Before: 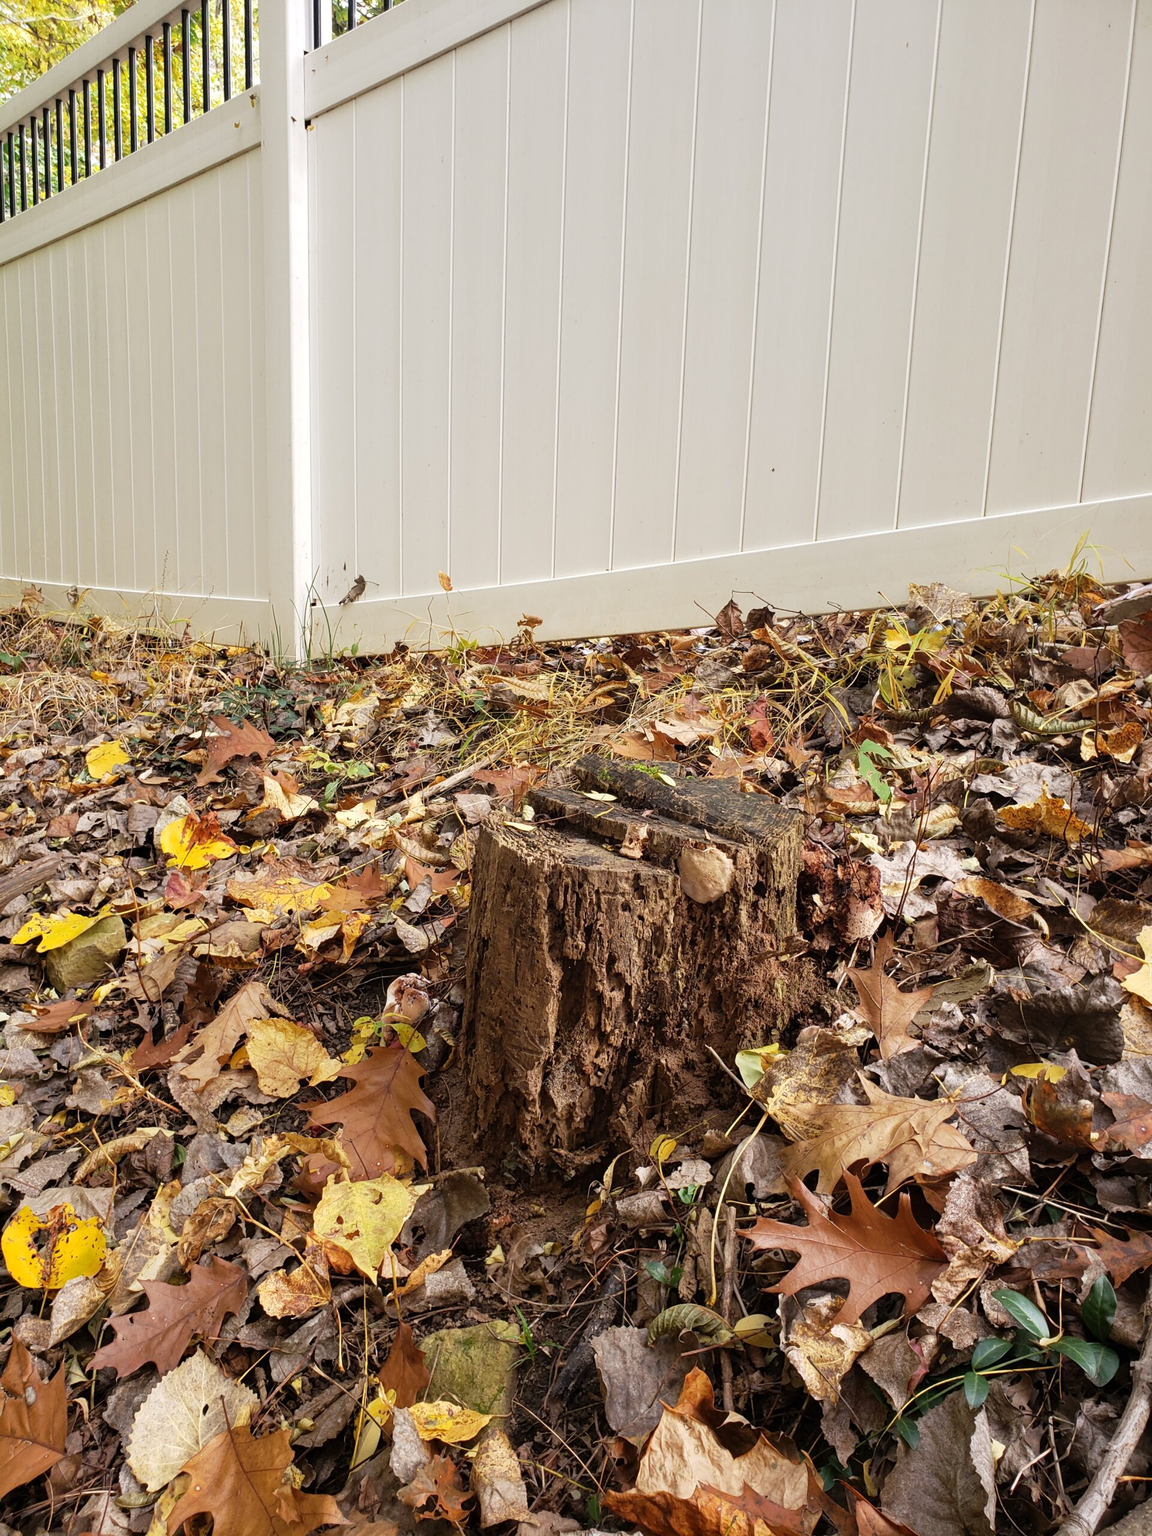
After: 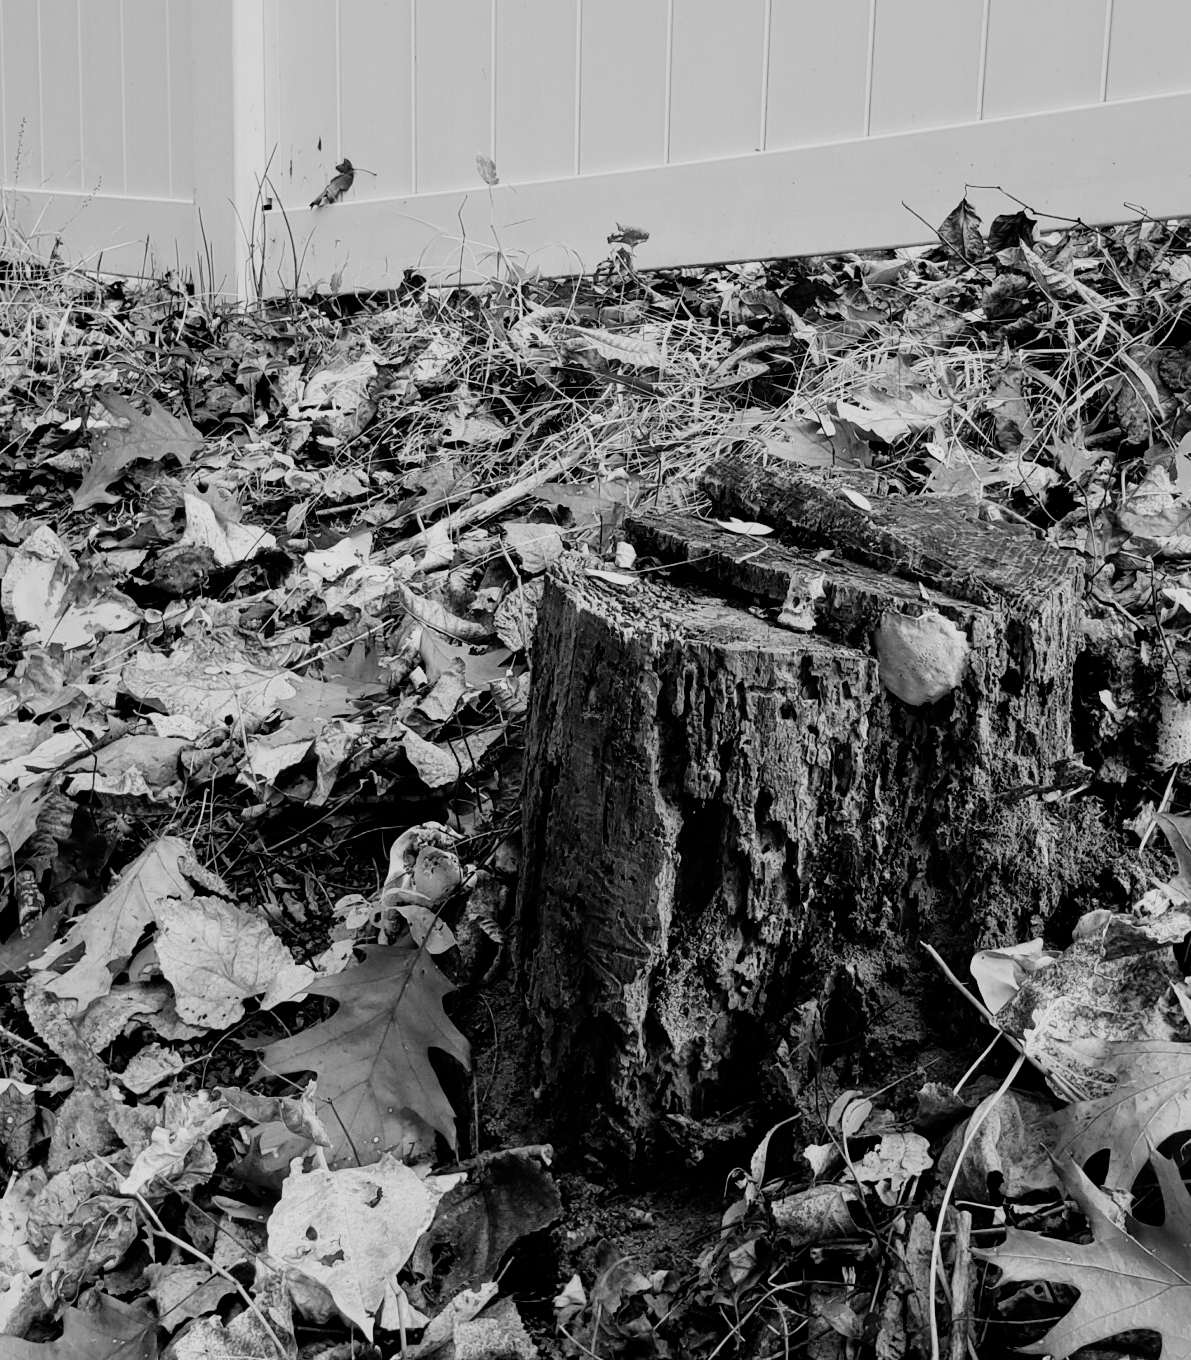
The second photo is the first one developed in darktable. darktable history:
monochrome: a 26.22, b 42.67, size 0.8
crop: left 13.312%, top 31.28%, right 24.627%, bottom 15.582%
filmic rgb: black relative exposure -5 EV, hardness 2.88, contrast 1.4, highlights saturation mix -30%
